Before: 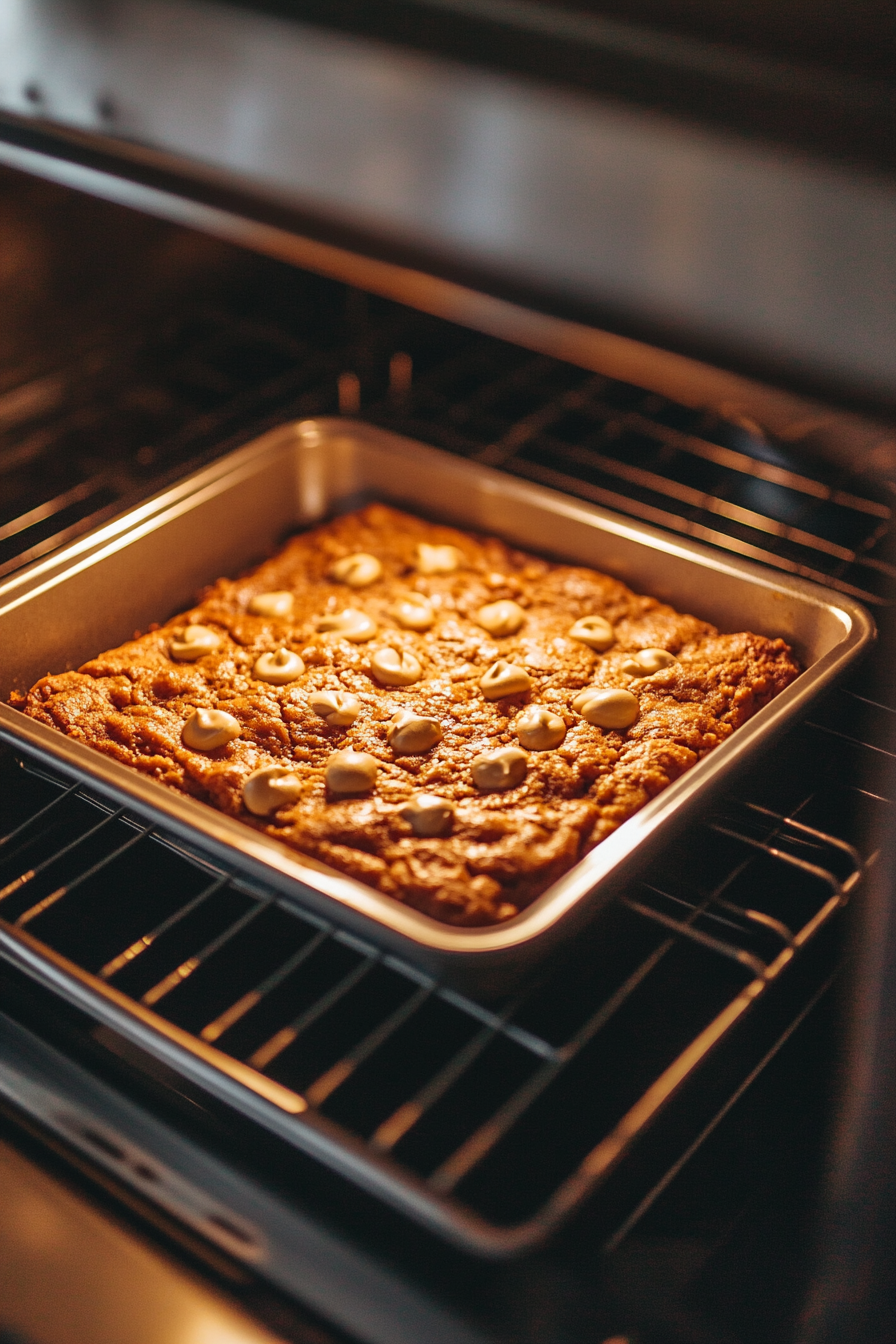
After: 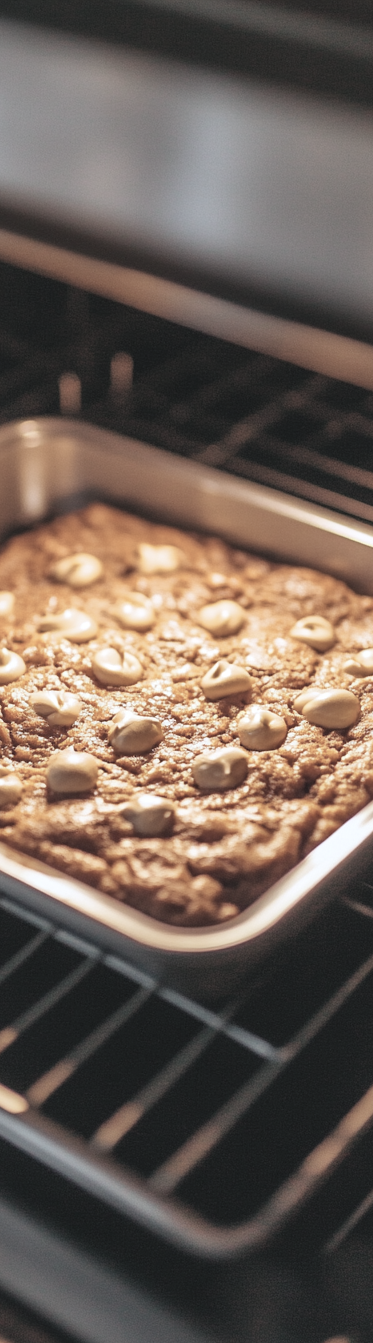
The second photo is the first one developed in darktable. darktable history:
white balance: red 0.967, blue 1.049
crop: left 31.229%, right 27.105%
local contrast: mode bilateral grid, contrast 20, coarseness 50, detail 120%, midtone range 0.2
contrast brightness saturation: brightness 0.18, saturation -0.5
